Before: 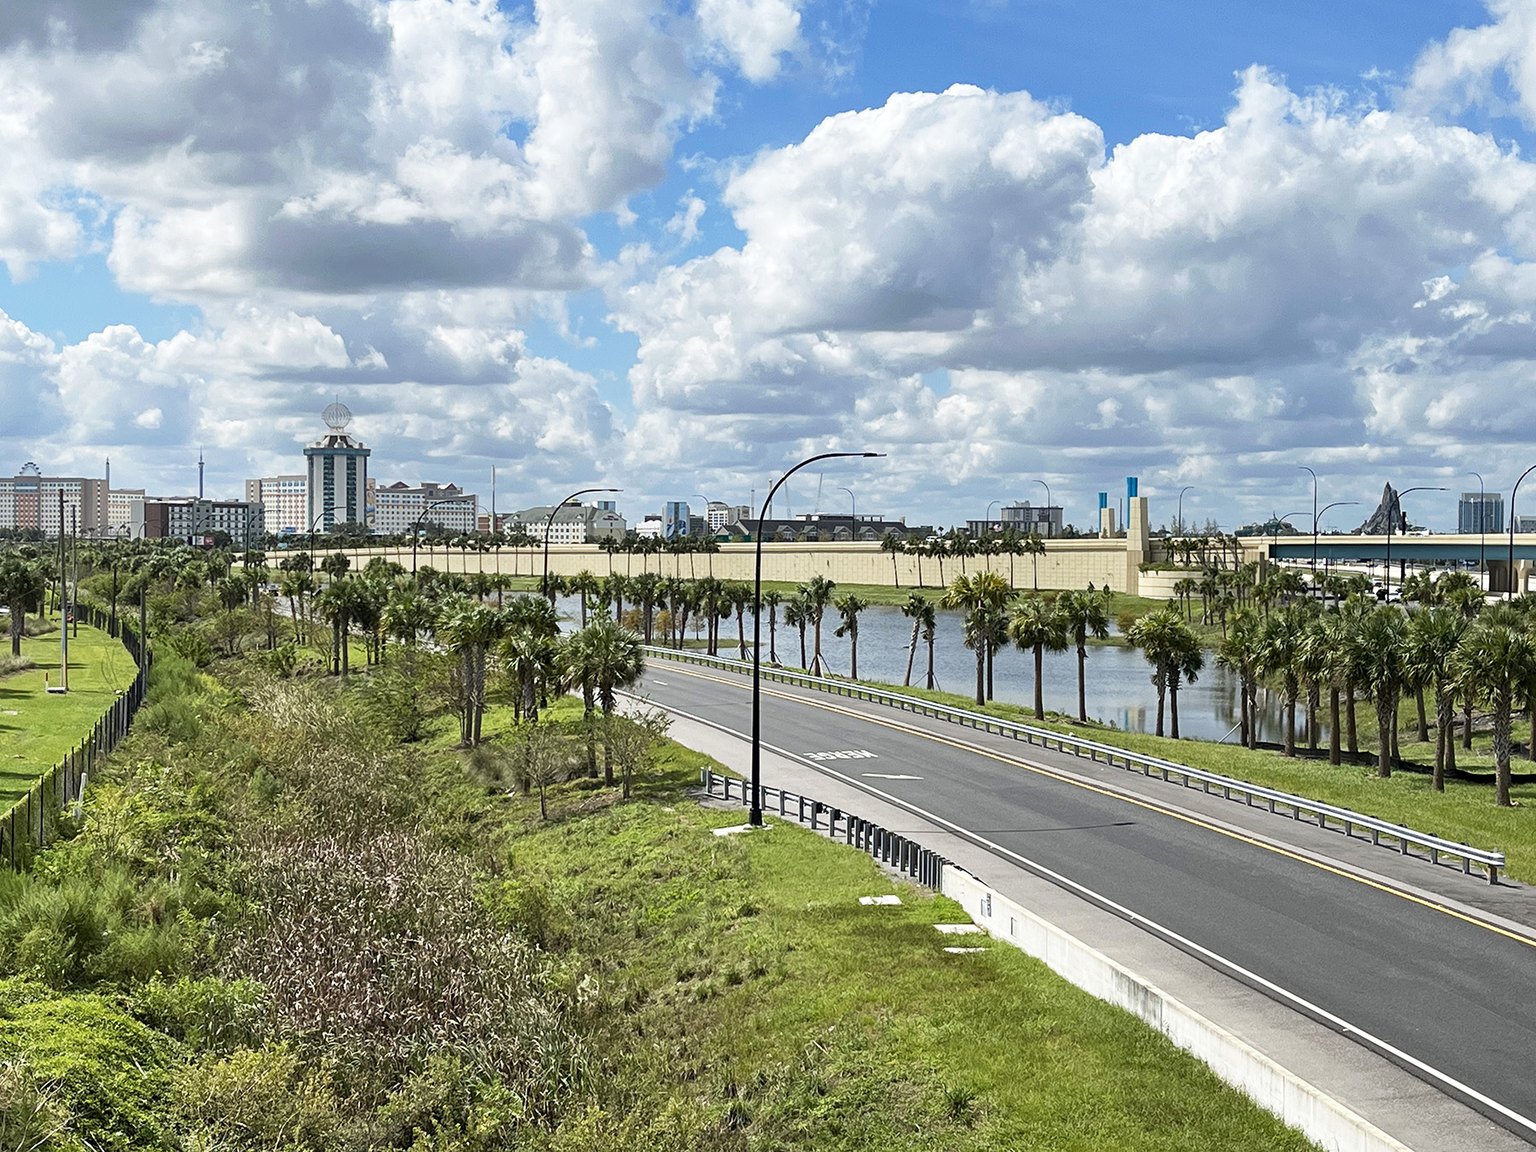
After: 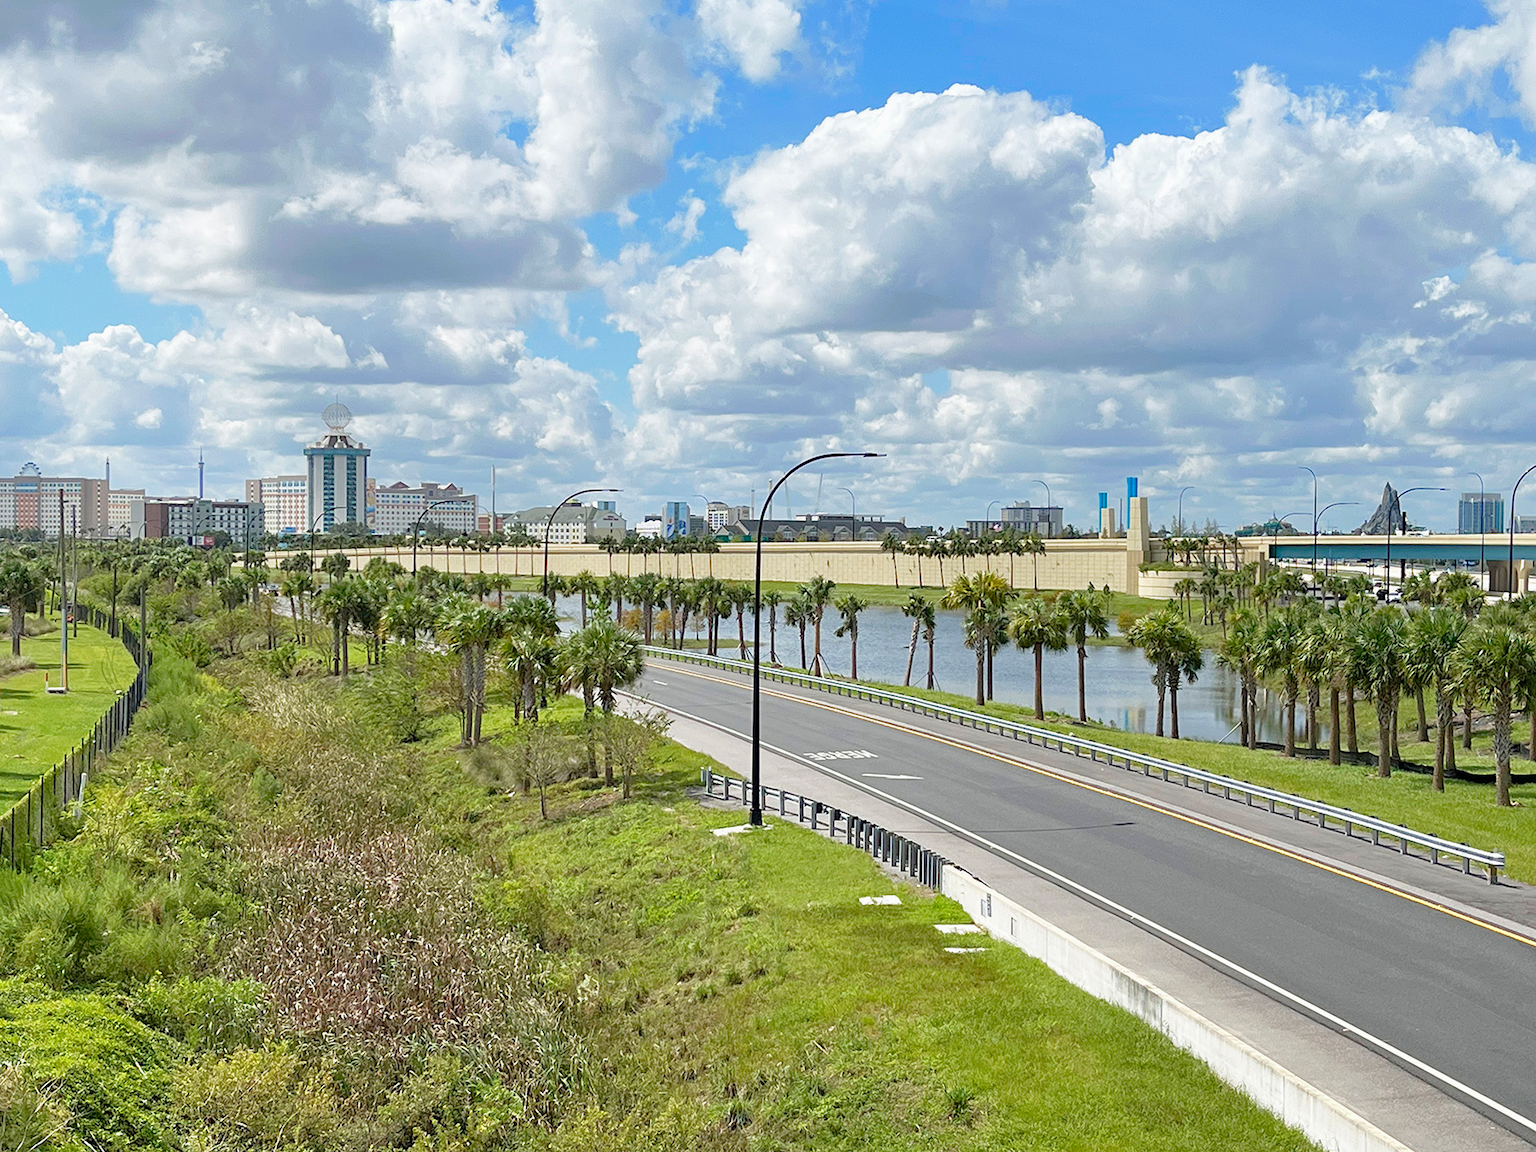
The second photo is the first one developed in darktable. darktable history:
exposure: exposure -0.041 EV, compensate highlight preservation false
tone curve: curves: ch0 [(0, 0) (0.004, 0.008) (0.077, 0.156) (0.169, 0.29) (0.774, 0.774) (1, 1)], color space Lab, linked channels, preserve colors none
